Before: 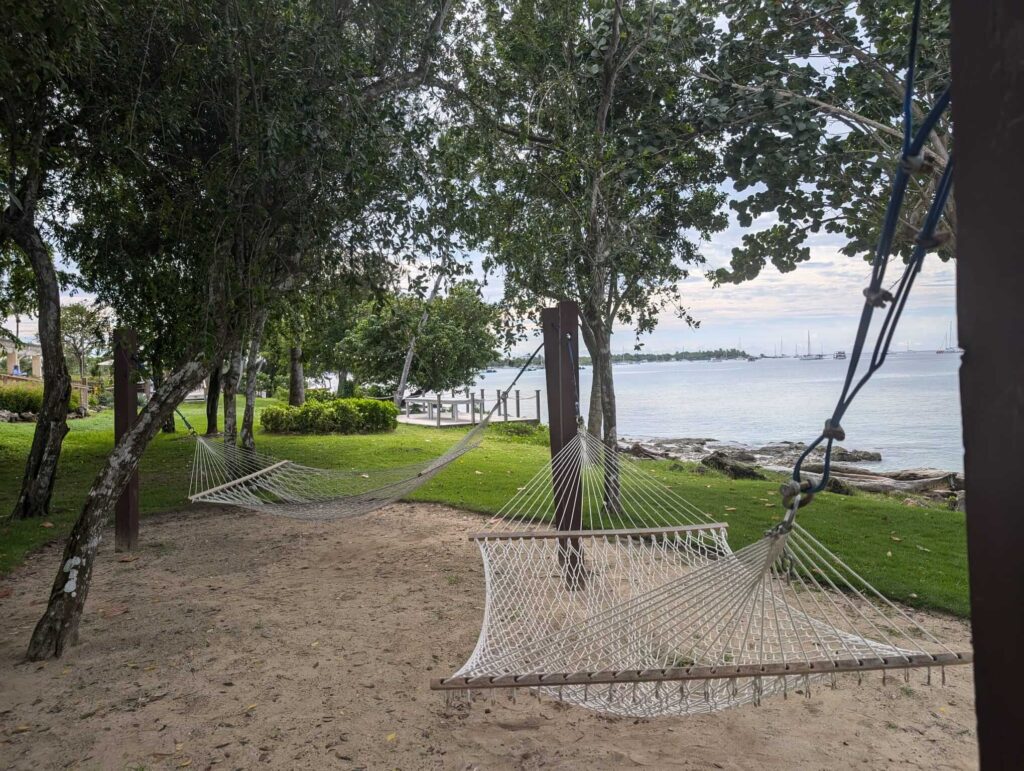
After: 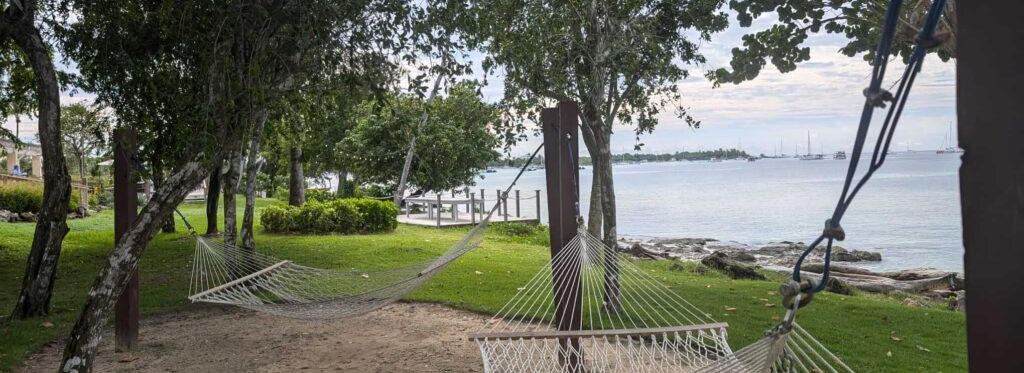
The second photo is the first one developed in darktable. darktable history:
tone equalizer: on, module defaults
crop and rotate: top 26.056%, bottom 25.543%
